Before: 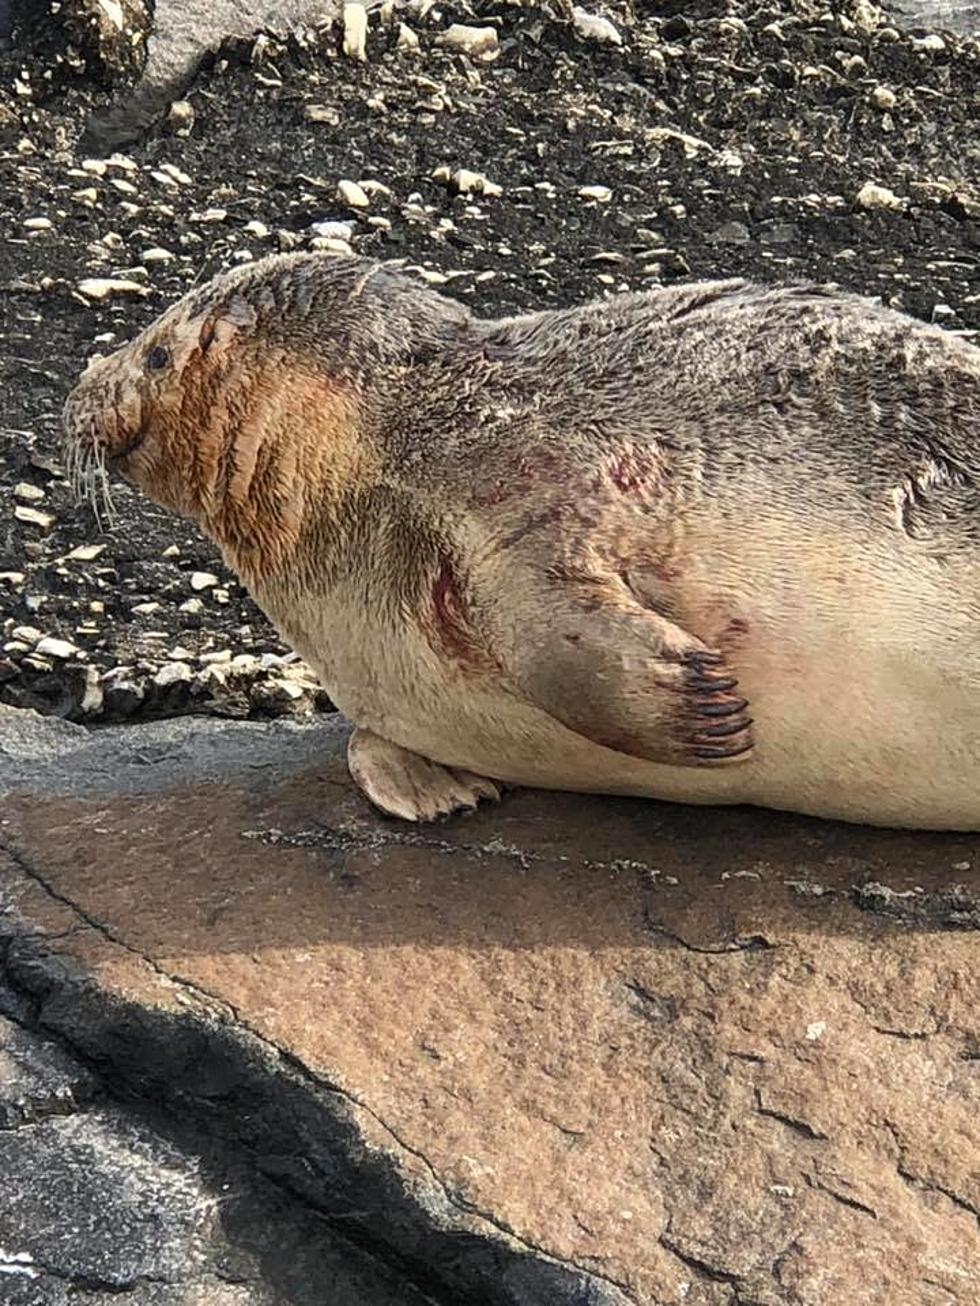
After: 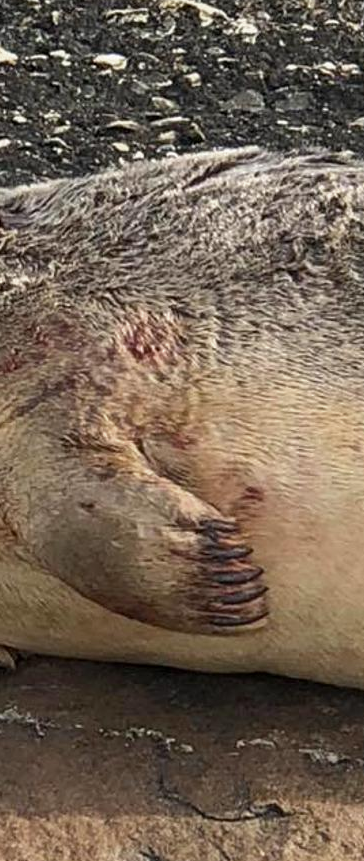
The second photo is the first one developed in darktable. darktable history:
color zones: curves: ch0 [(0.27, 0.396) (0.563, 0.504) (0.75, 0.5) (0.787, 0.307)]
crop and rotate: left 49.681%, top 10.135%, right 13.095%, bottom 23.865%
